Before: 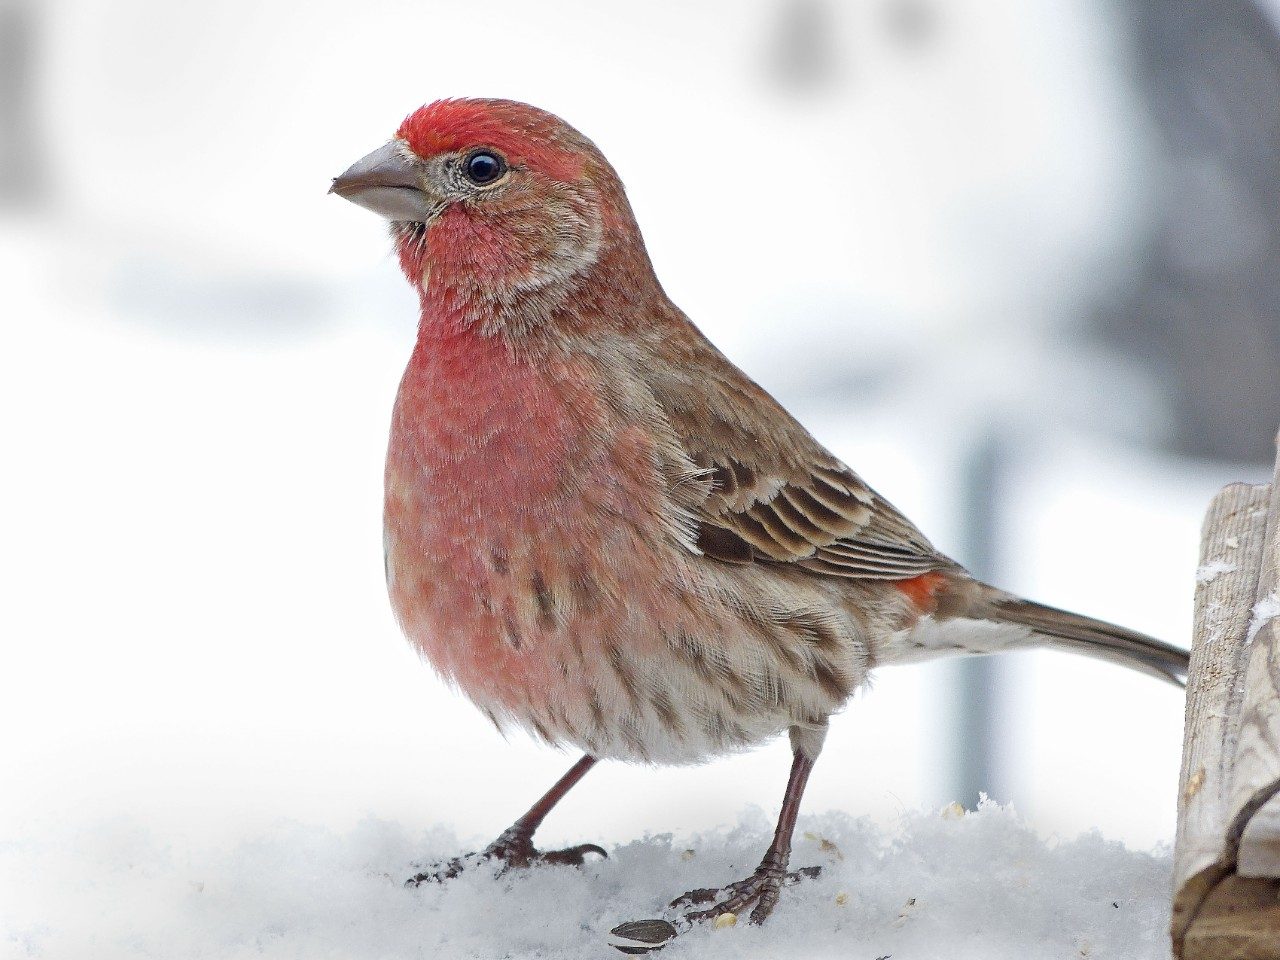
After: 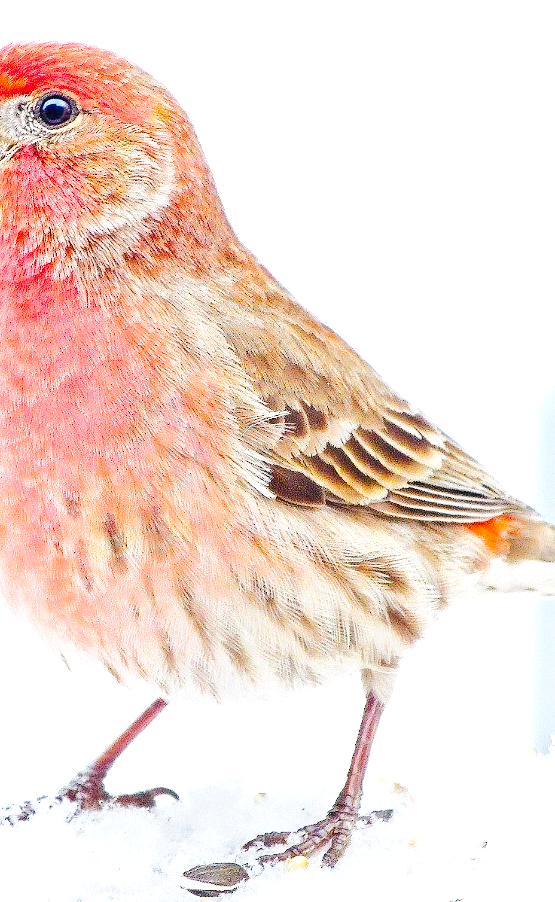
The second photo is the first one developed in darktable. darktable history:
exposure: black level correction 0, exposure 1.2 EV, compensate exposure bias true, compensate highlight preservation false
color balance rgb: perceptual saturation grading › global saturation 25%, perceptual brilliance grading › mid-tones 10%, perceptual brilliance grading › shadows 15%, global vibrance 20%
base curve: curves: ch0 [(0, 0) (0.036, 0.025) (0.121, 0.166) (0.206, 0.329) (0.605, 0.79) (1, 1)], preserve colors none
crop: left 33.452%, top 6.025%, right 23.155%
